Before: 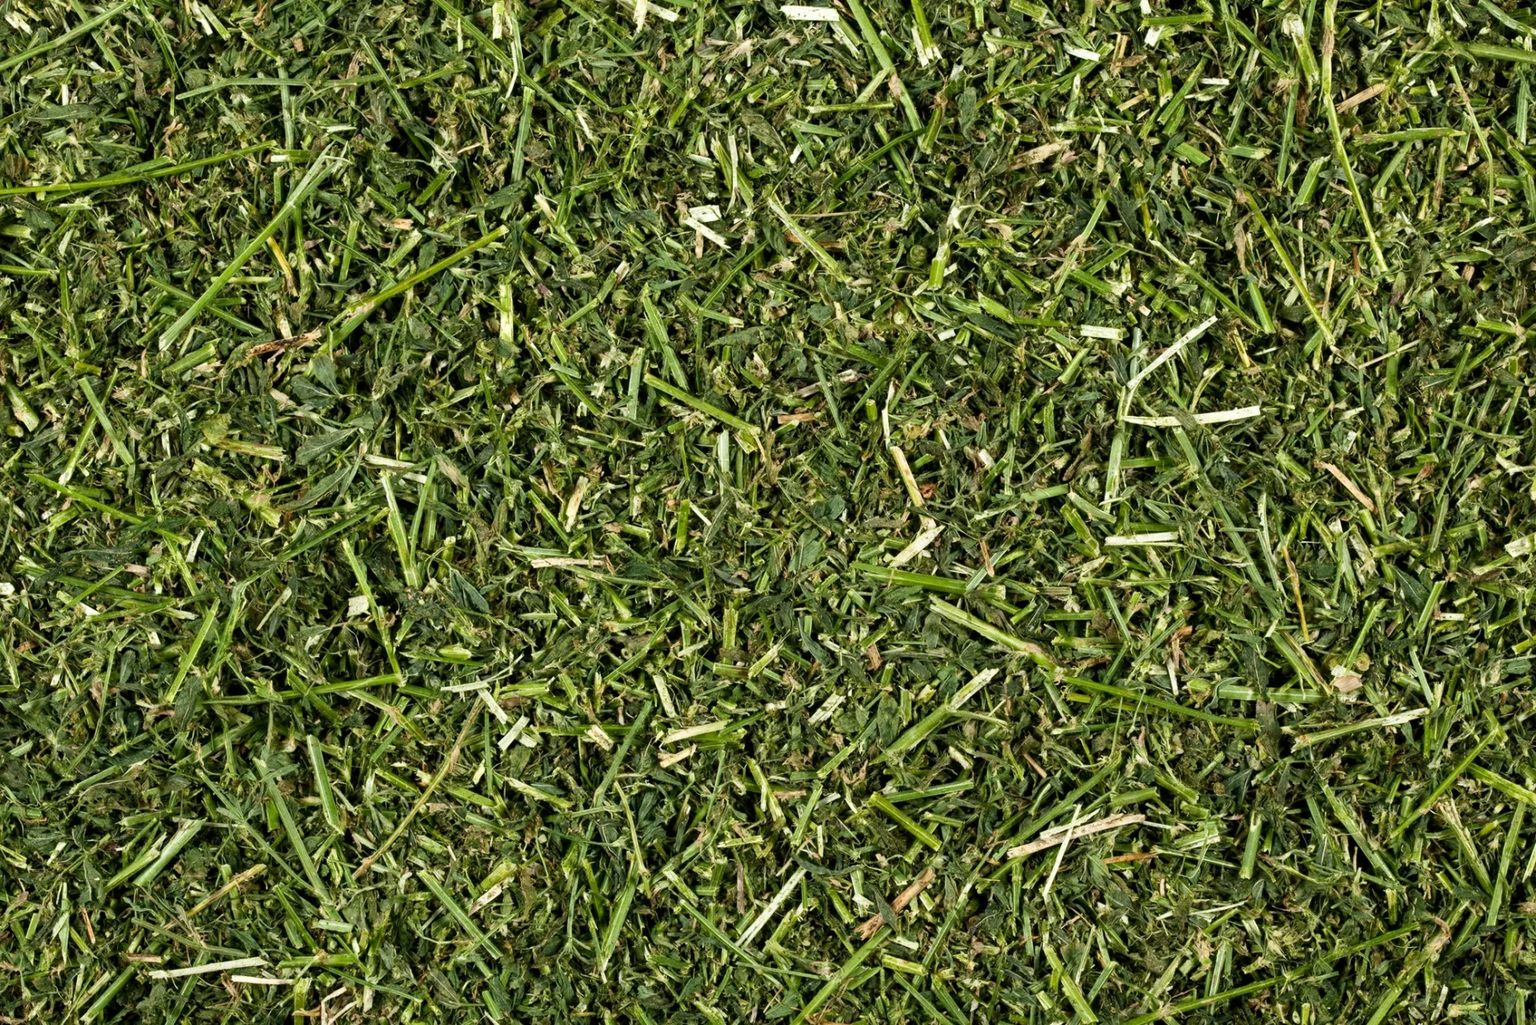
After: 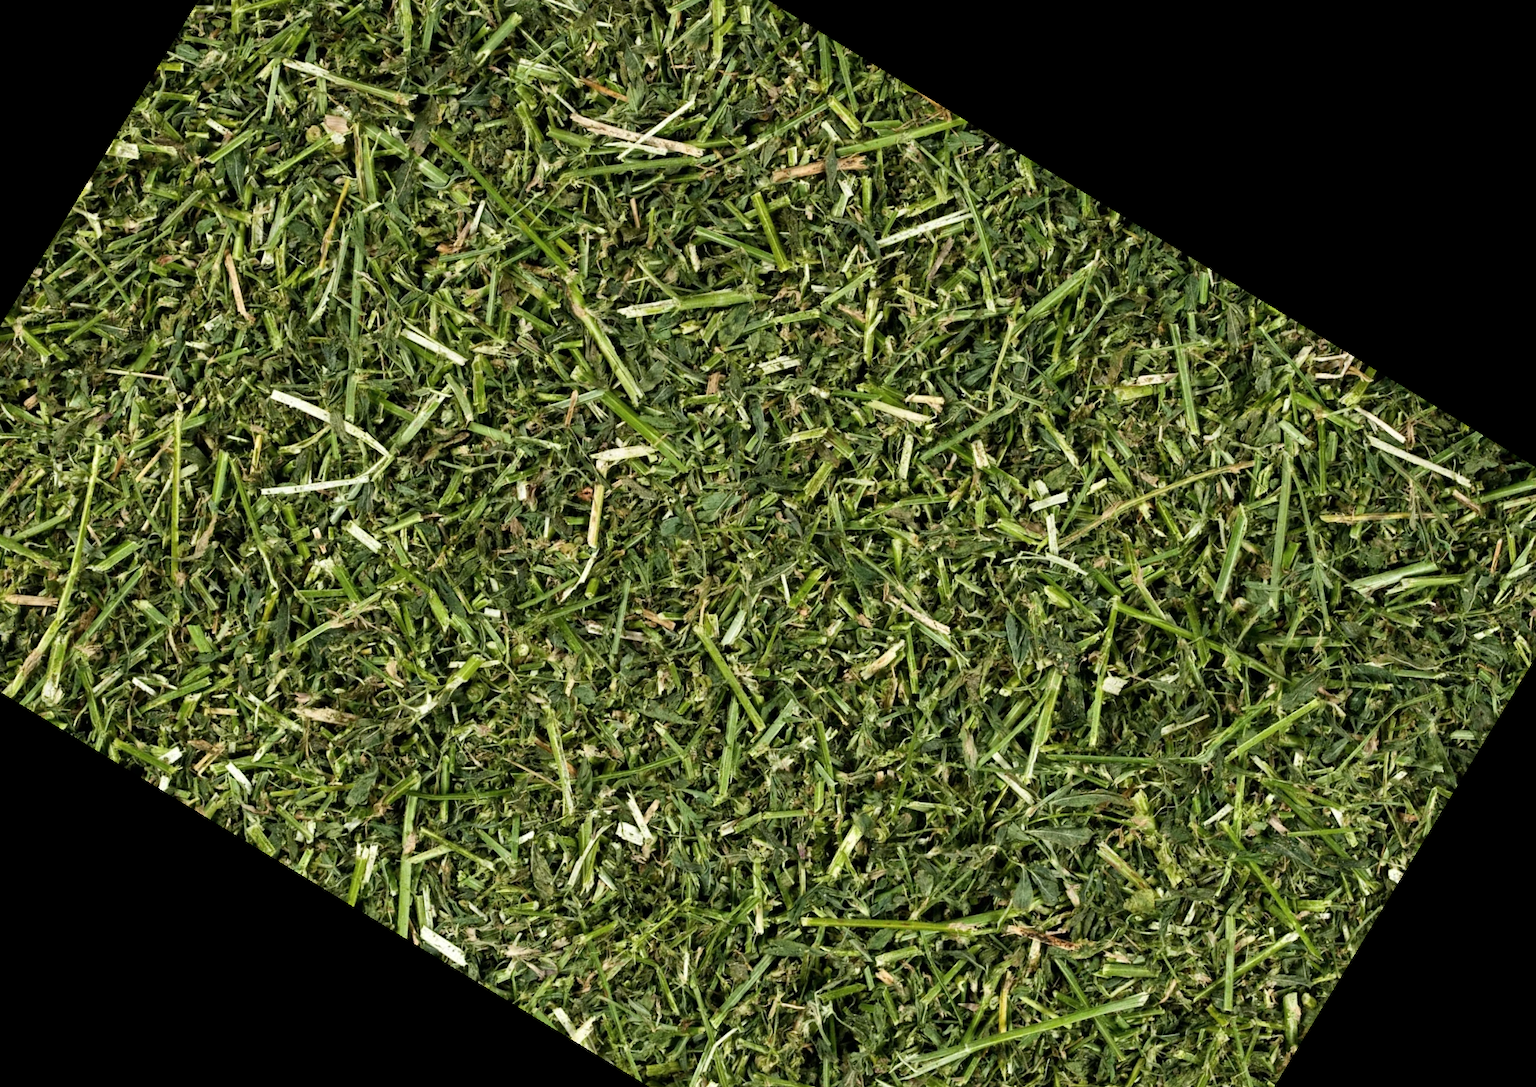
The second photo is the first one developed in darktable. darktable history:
crop and rotate: angle 148.68°, left 9.111%, top 15.603%, right 4.588%, bottom 17.041%
contrast brightness saturation: saturation -0.05
